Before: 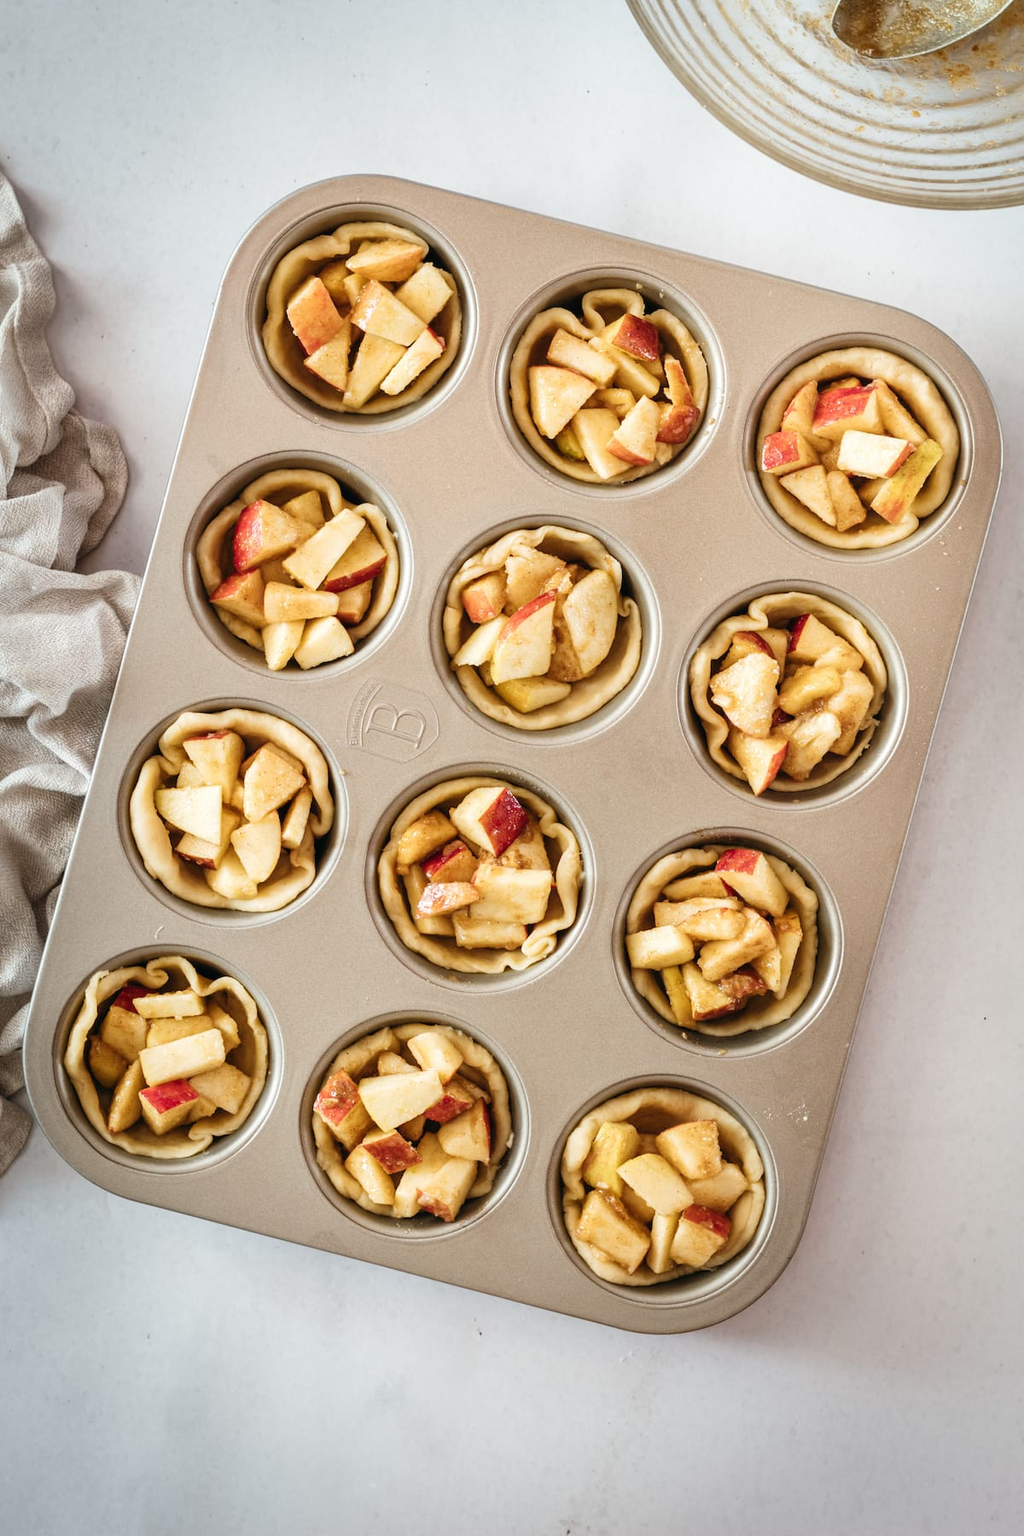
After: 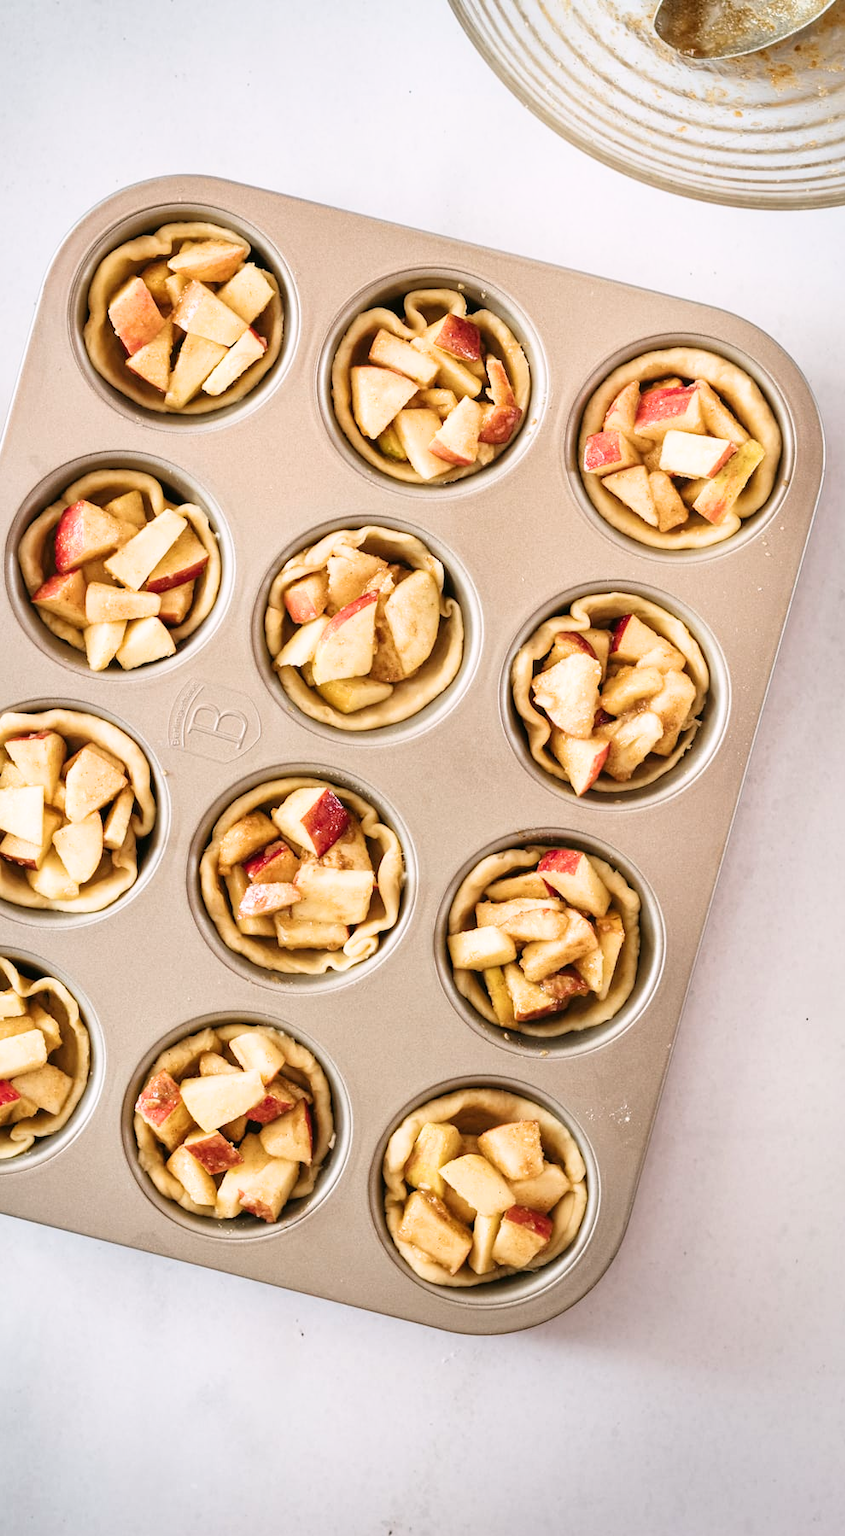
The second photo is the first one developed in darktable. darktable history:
filmic rgb: black relative exposure -16 EV, white relative exposure 2.92 EV, threshold 2.99 EV, hardness 9.96, enable highlight reconstruction true
crop: left 17.45%, bottom 0.049%
exposure: exposure 0.295 EV, compensate highlight preservation false
color correction: highlights a* 3.15, highlights b* -1.17, shadows a* -0.084, shadows b* 2.45, saturation 0.985
